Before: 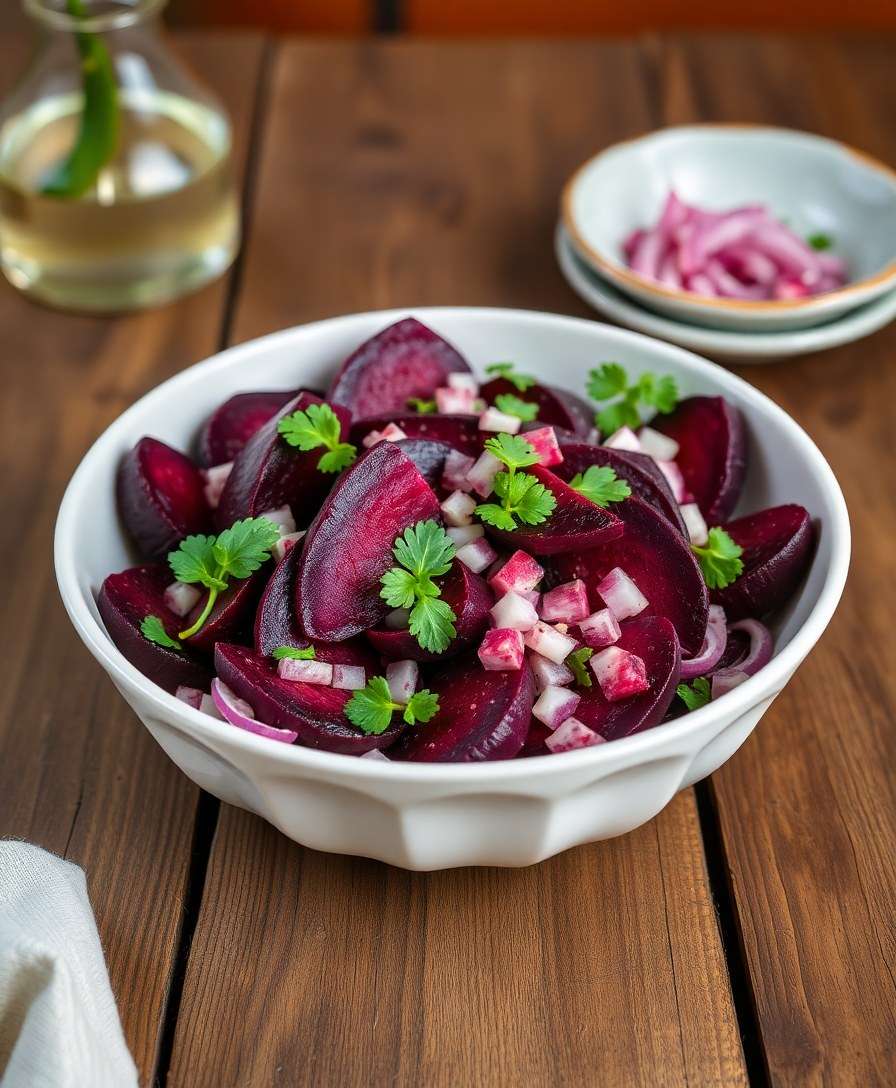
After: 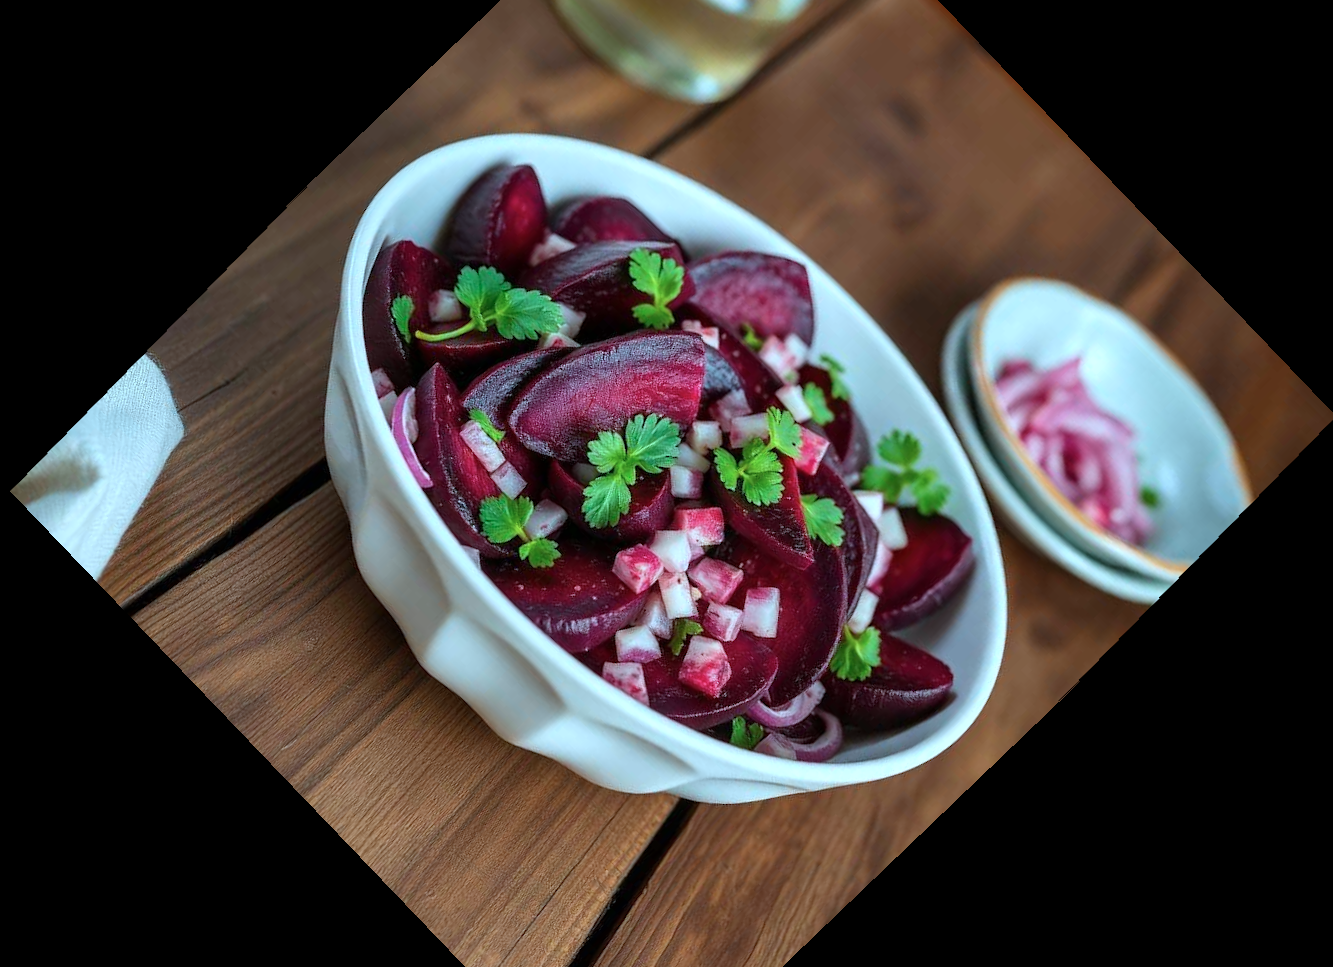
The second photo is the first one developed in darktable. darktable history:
color correction: highlights a* -11.71, highlights b* -15.58
crop and rotate: angle -46.26°, top 16.234%, right 0.912%, bottom 11.704%
rotate and perspective: rotation -2°, crop left 0.022, crop right 0.978, crop top 0.049, crop bottom 0.951
